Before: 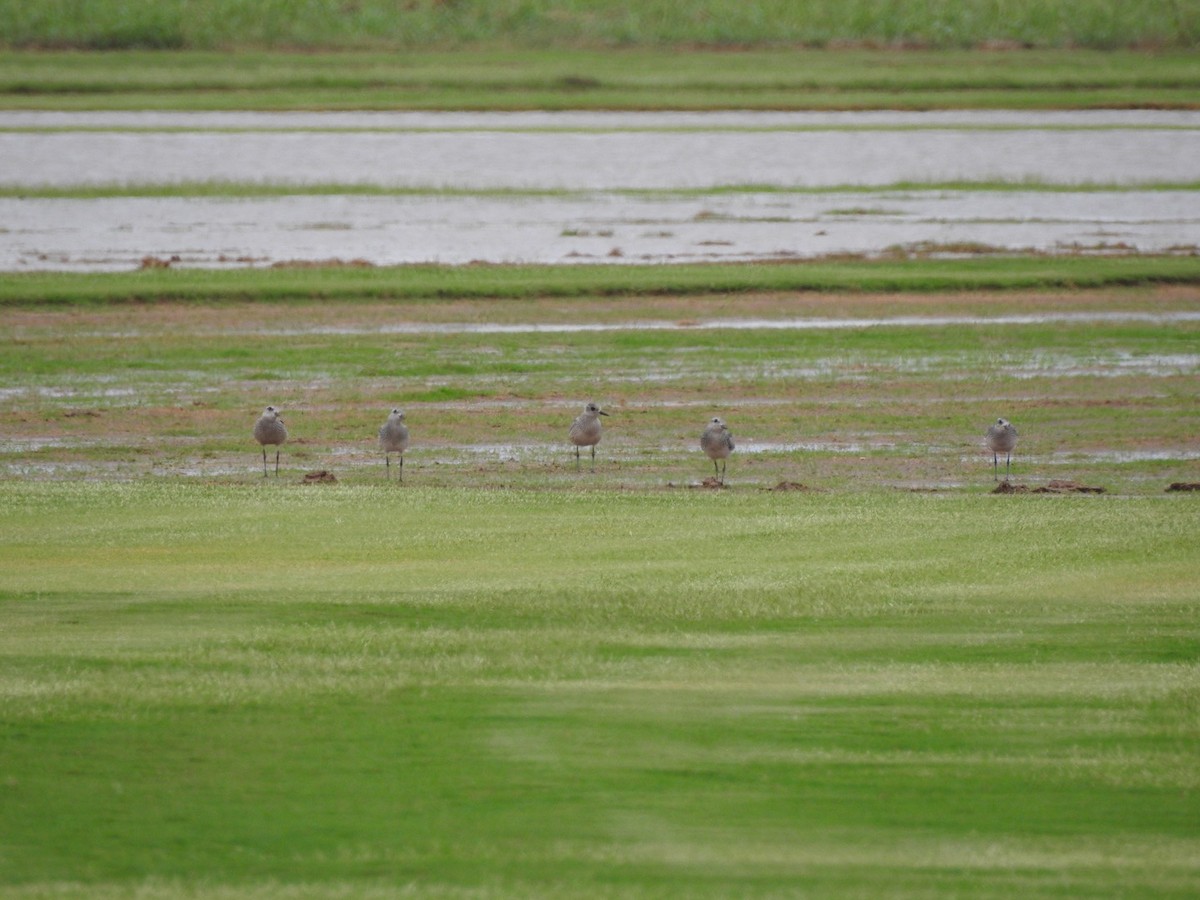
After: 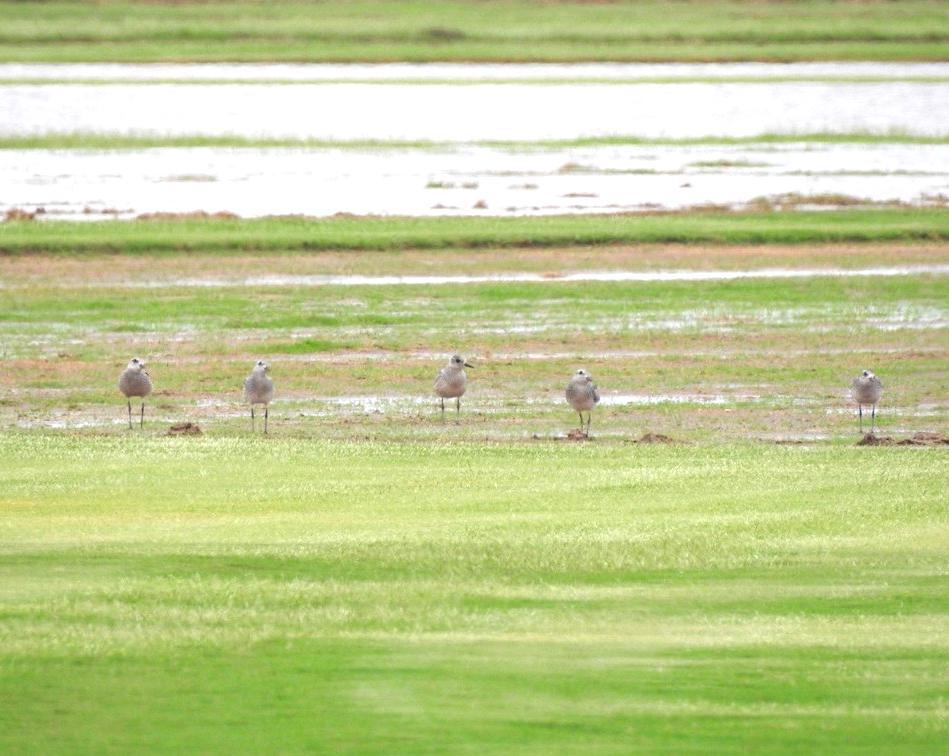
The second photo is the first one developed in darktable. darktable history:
crop: left 11.316%, top 5.34%, right 9.563%, bottom 10.453%
exposure: black level correction 0, exposure 1.105 EV, compensate exposure bias true, compensate highlight preservation false
